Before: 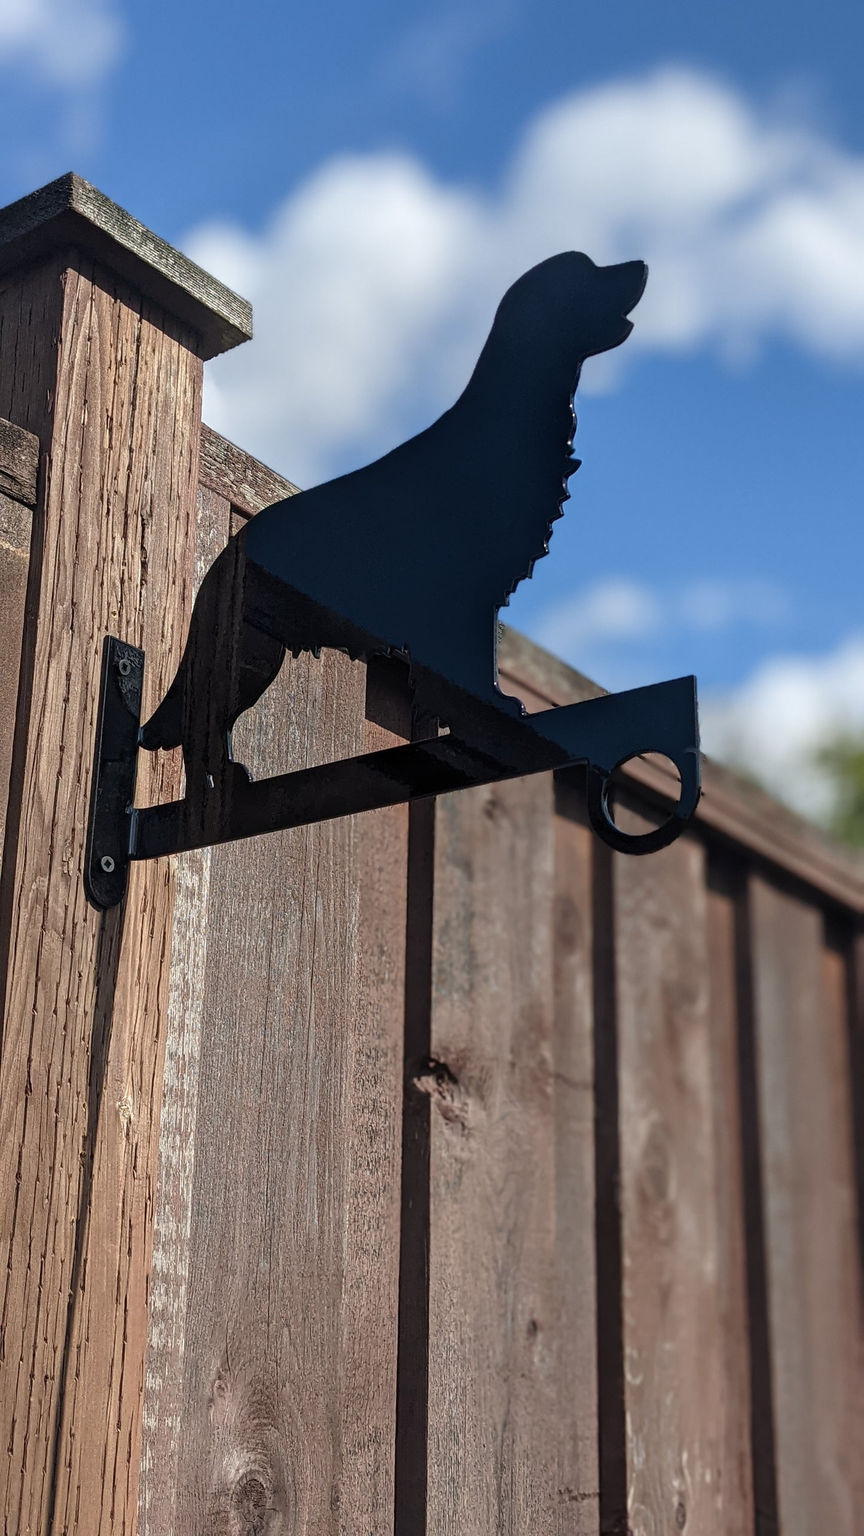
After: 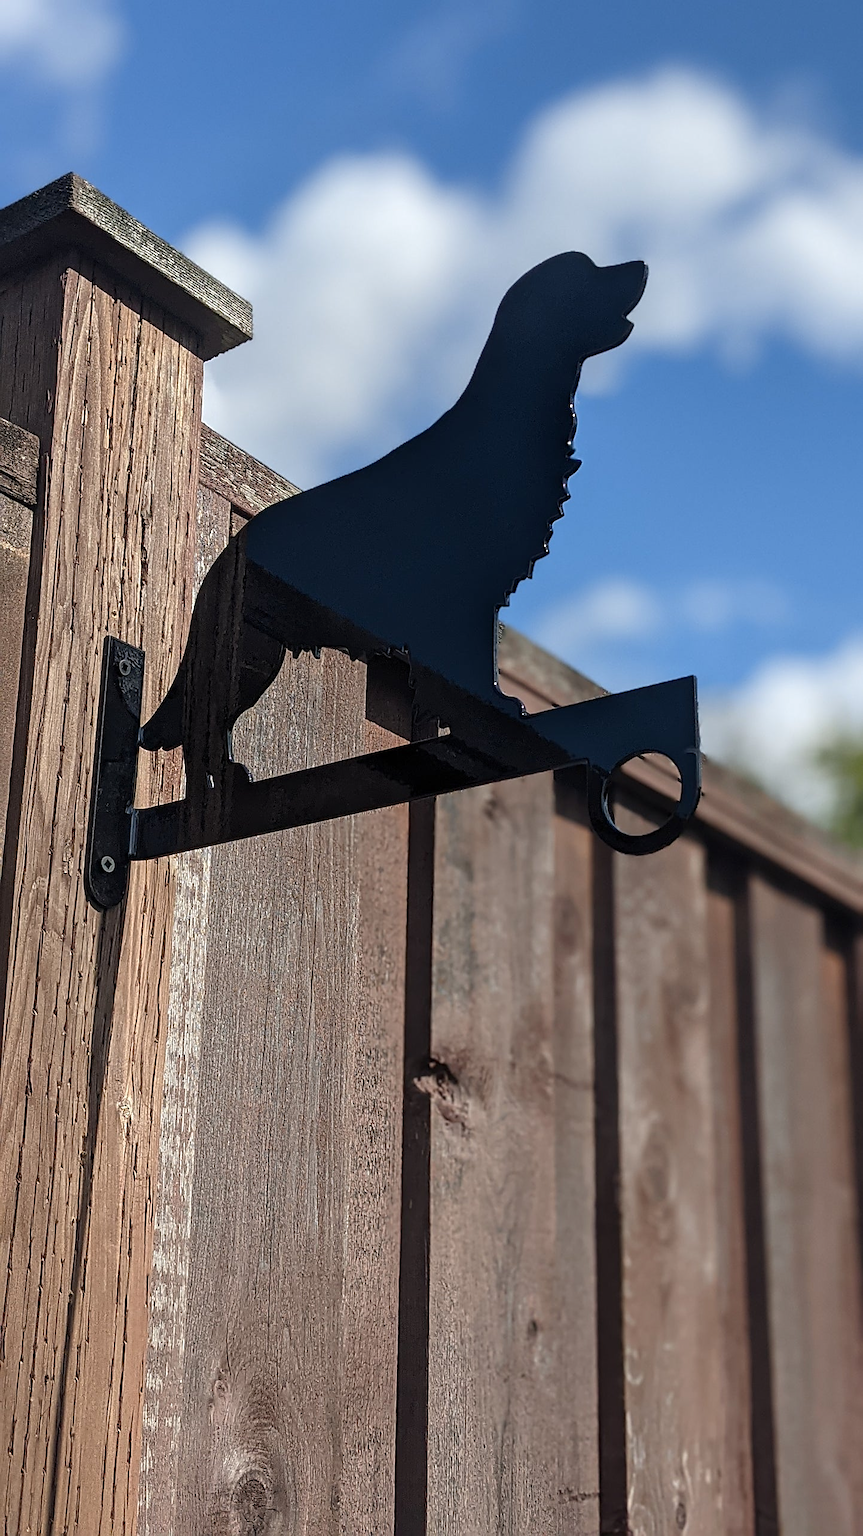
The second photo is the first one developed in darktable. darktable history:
levels: levels [0, 0.498, 0.996]
sharpen: on, module defaults
color correction: highlights a* -0.219, highlights b* -0.132
